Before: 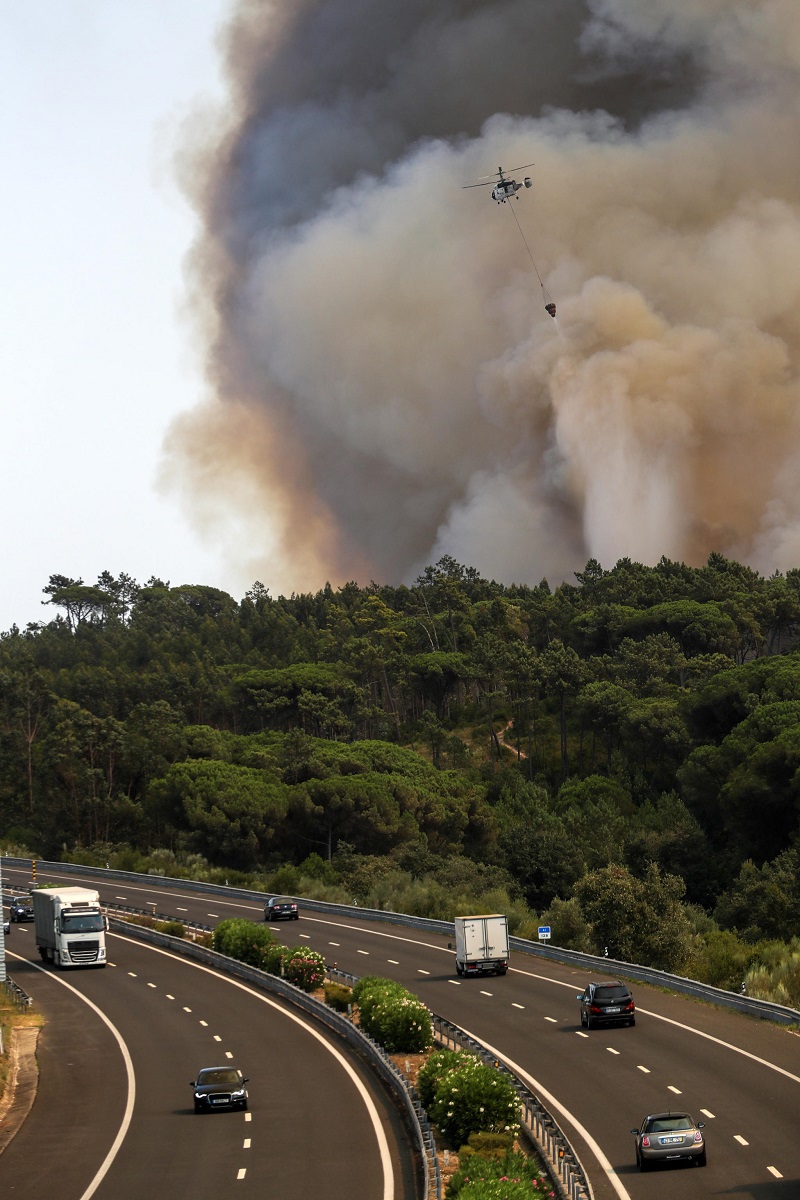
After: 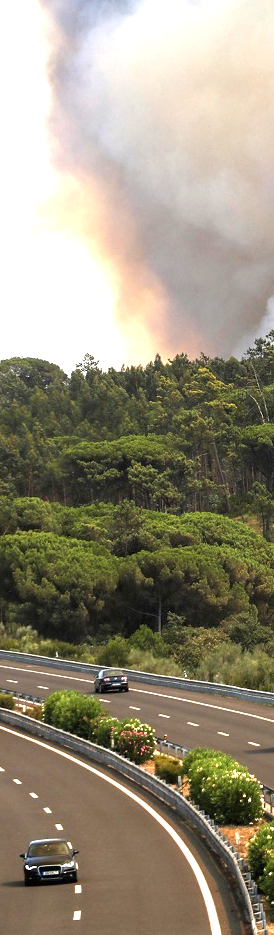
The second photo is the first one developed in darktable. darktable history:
crop and rotate: left 21.435%, top 19.065%, right 44.283%, bottom 3.005%
exposure: black level correction 0, exposure 1.474 EV, compensate exposure bias true, compensate highlight preservation false
